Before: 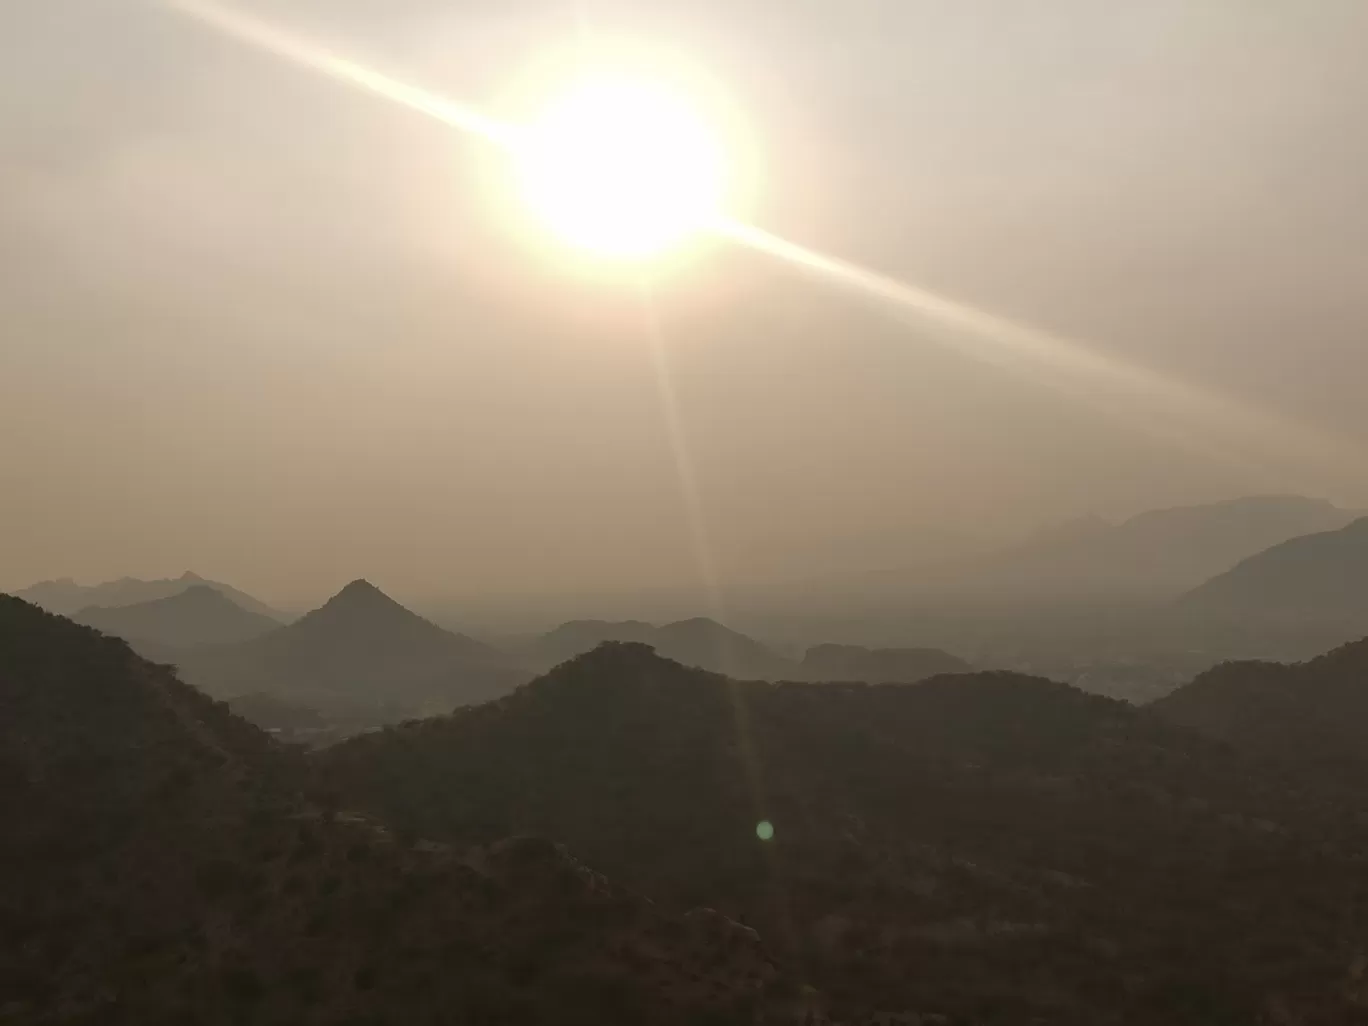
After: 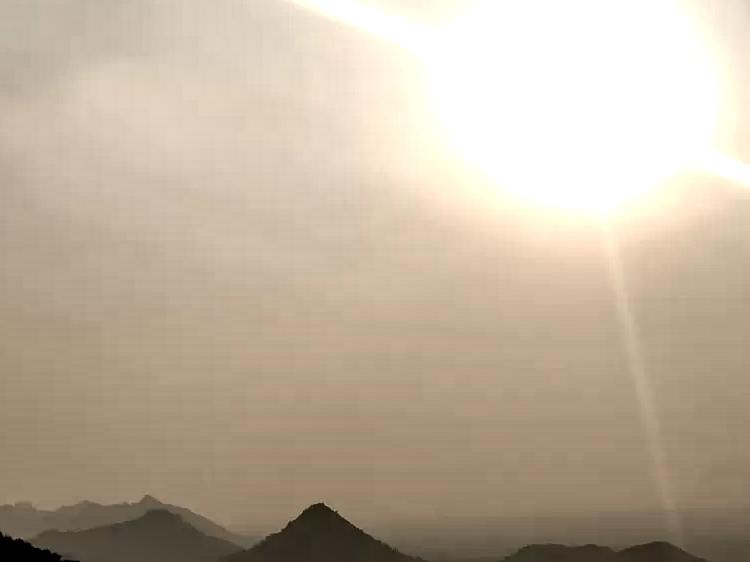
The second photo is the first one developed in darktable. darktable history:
crop and rotate: left 3.041%, top 7.486%, right 42.067%, bottom 37.647%
local contrast: shadows 176%, detail 227%
